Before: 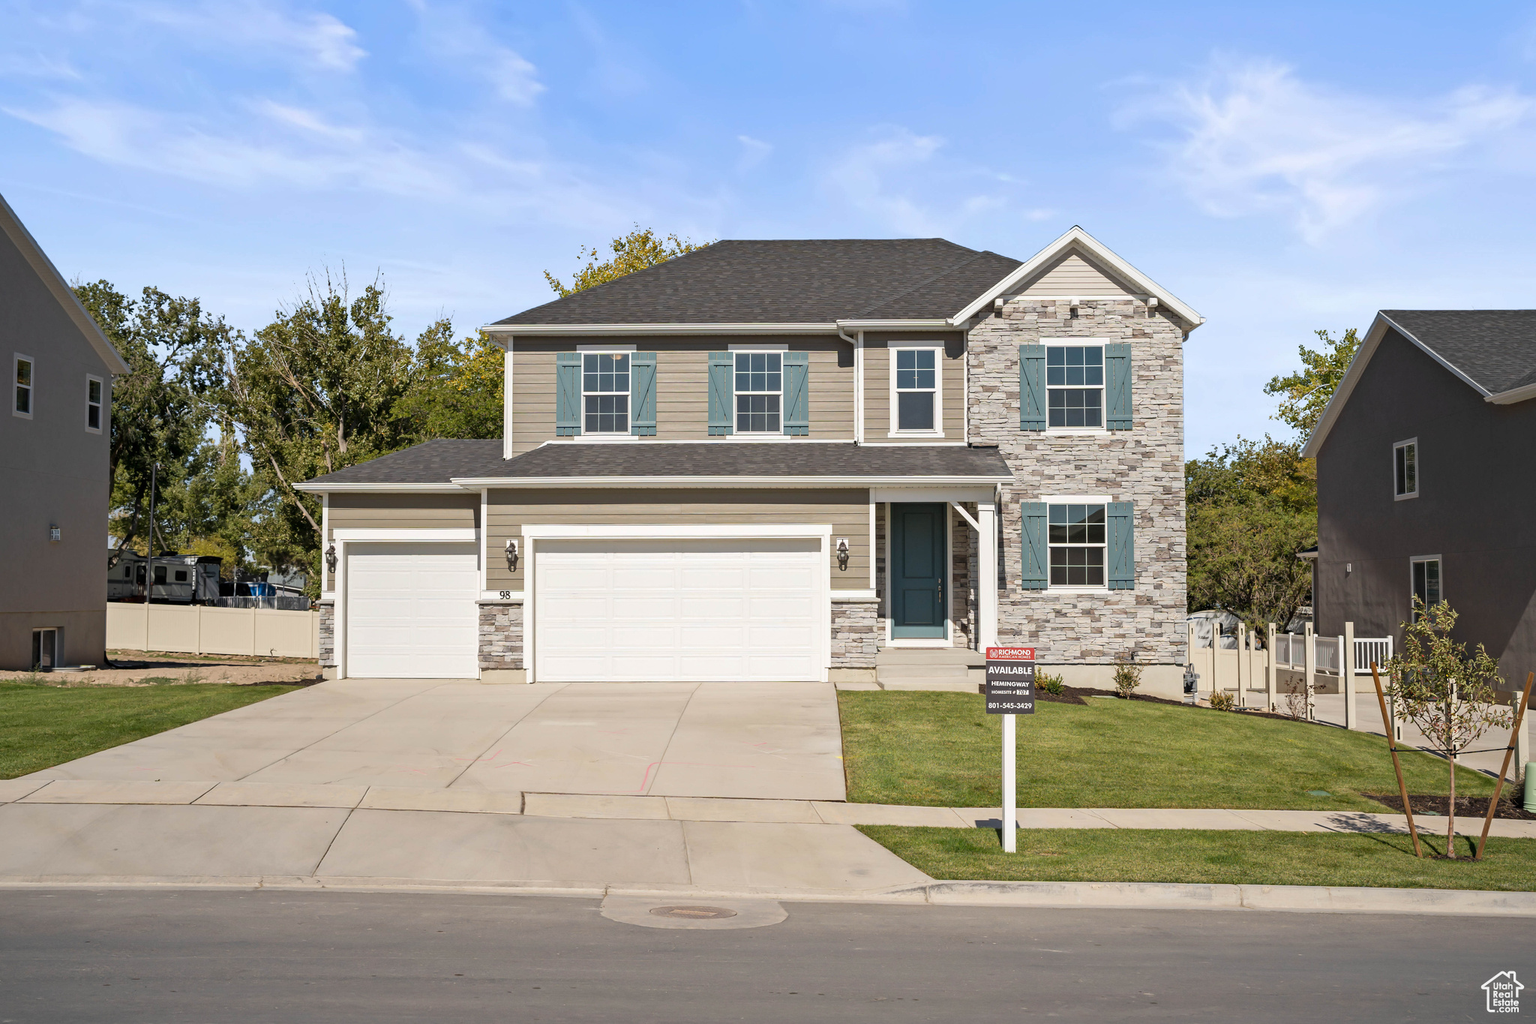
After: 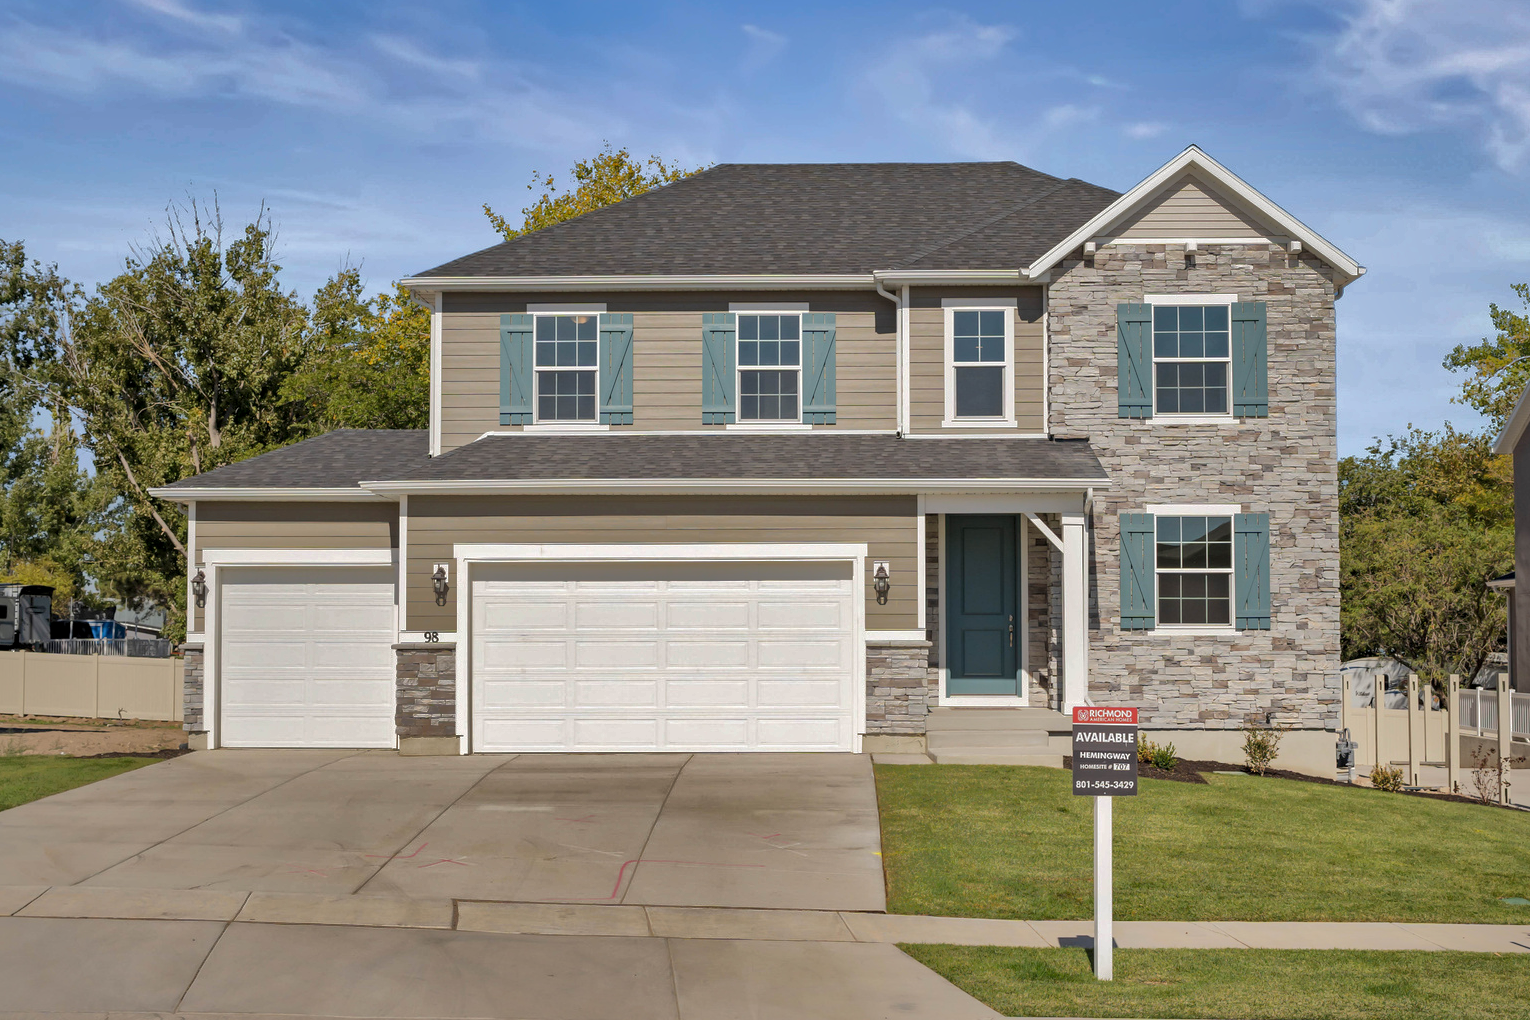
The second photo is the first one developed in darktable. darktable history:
shadows and highlights: shadows 39, highlights -75.69
crop and rotate: left 11.829%, top 11.469%, right 13.441%, bottom 13.751%
local contrast: highlights 107%, shadows 103%, detail 120%, midtone range 0.2
